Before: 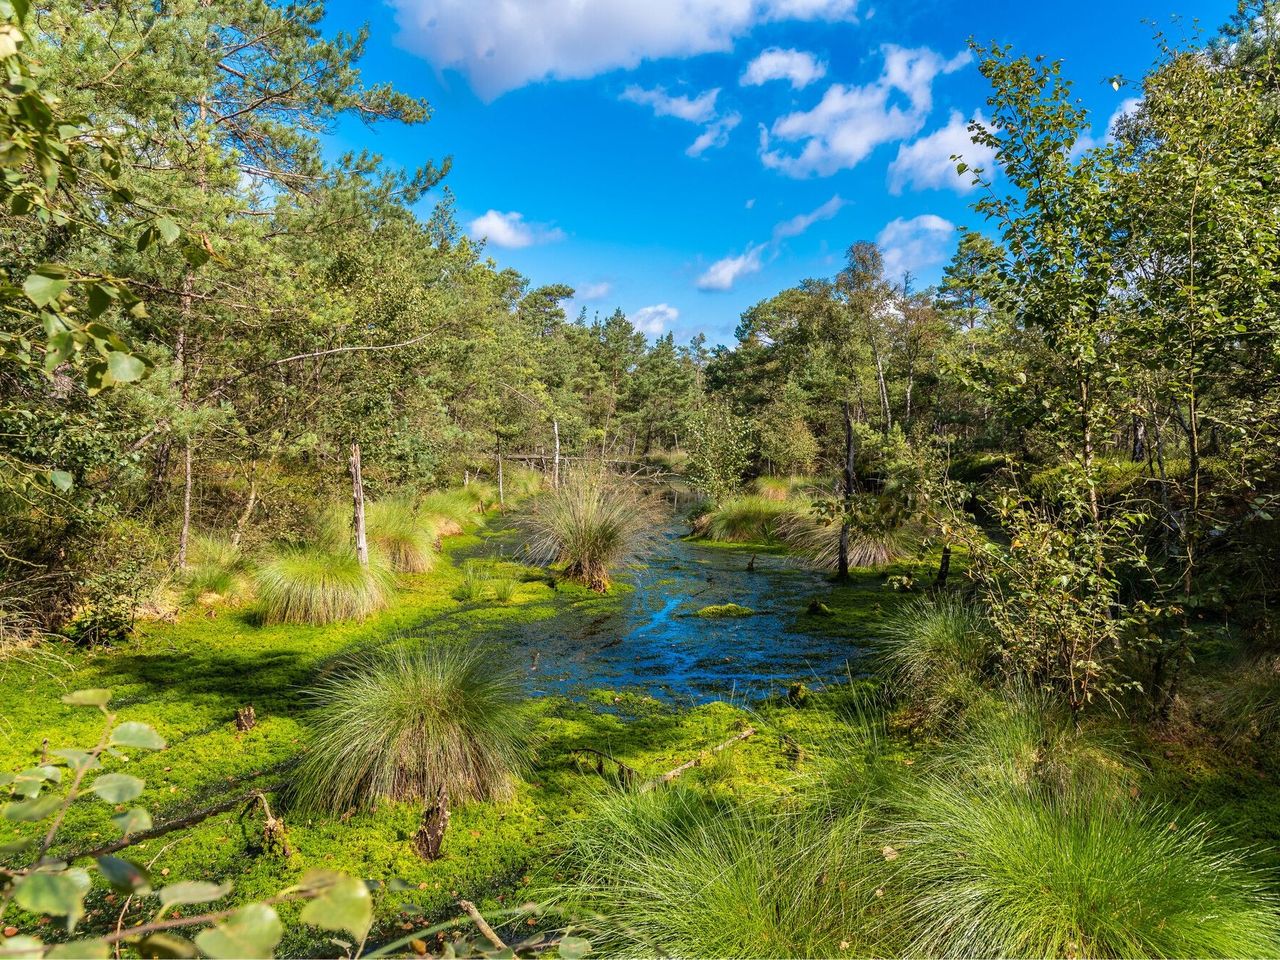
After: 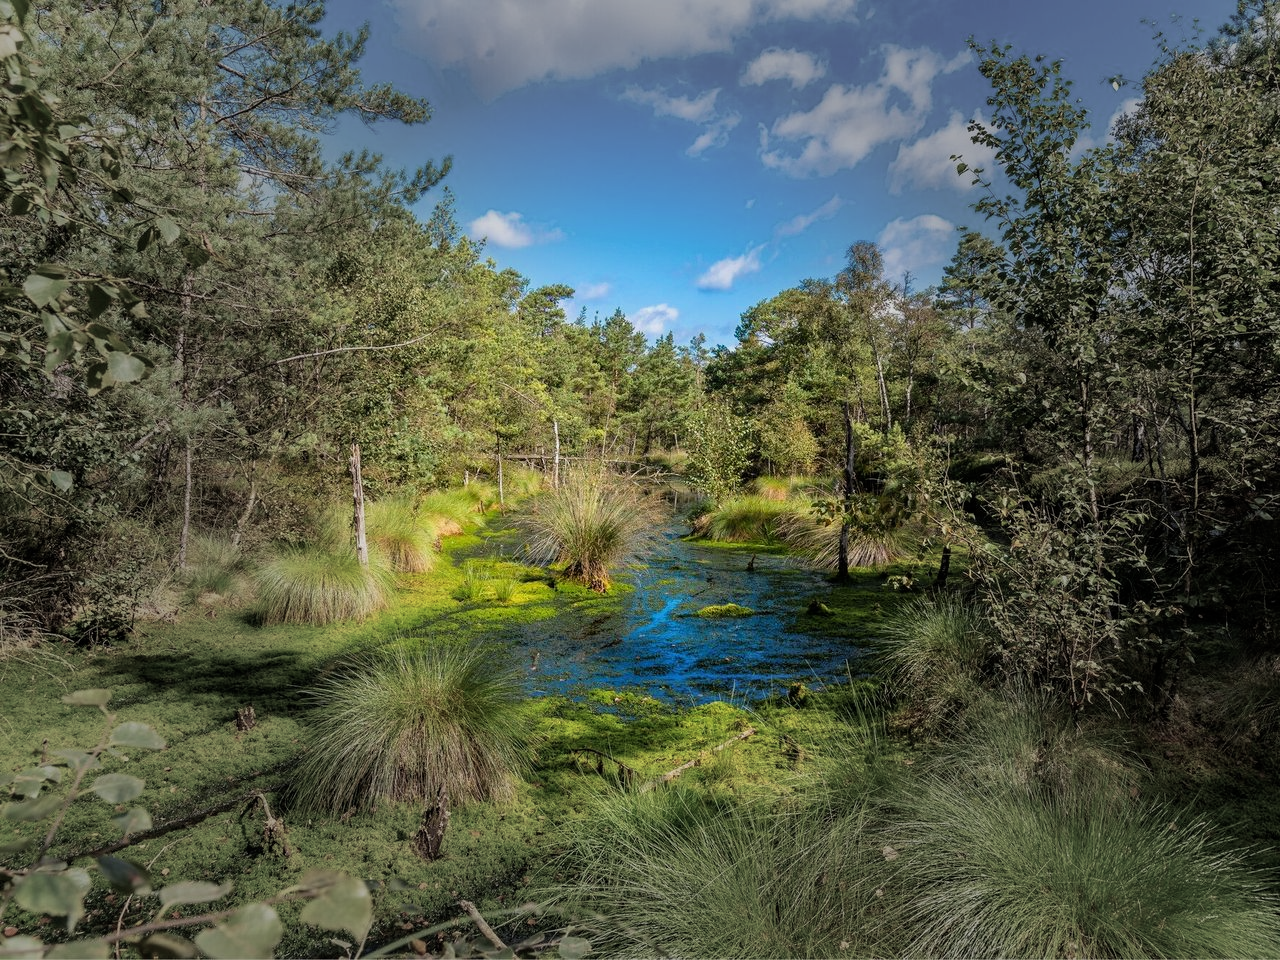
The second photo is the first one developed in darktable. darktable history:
filmic rgb: black relative exposure -9.37 EV, white relative exposure 3.02 EV, hardness 6.16
vignetting: fall-off start 31.24%, fall-off radius 33.71%, unbound false
